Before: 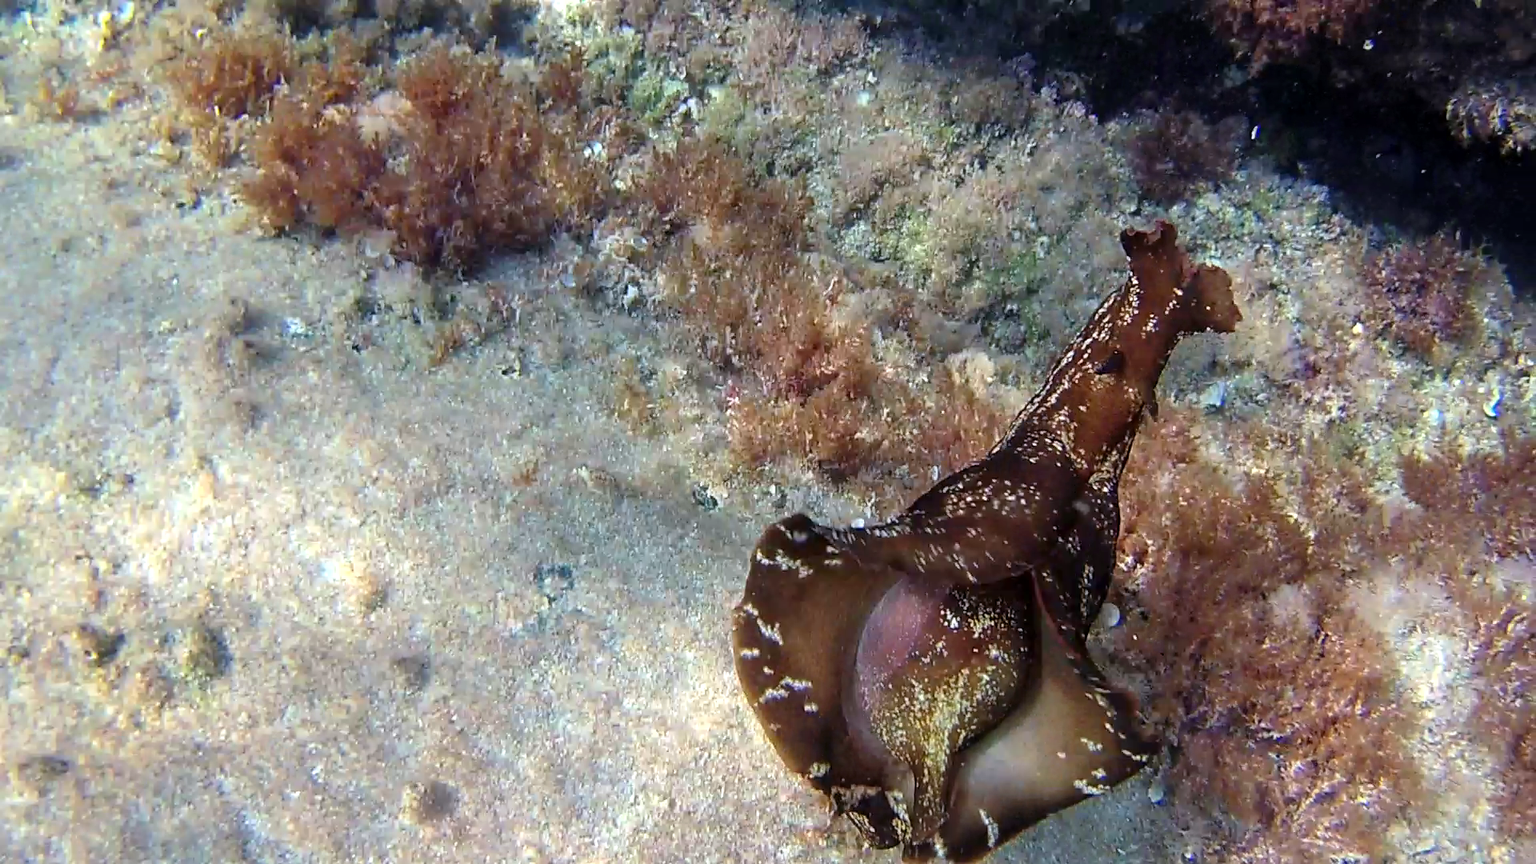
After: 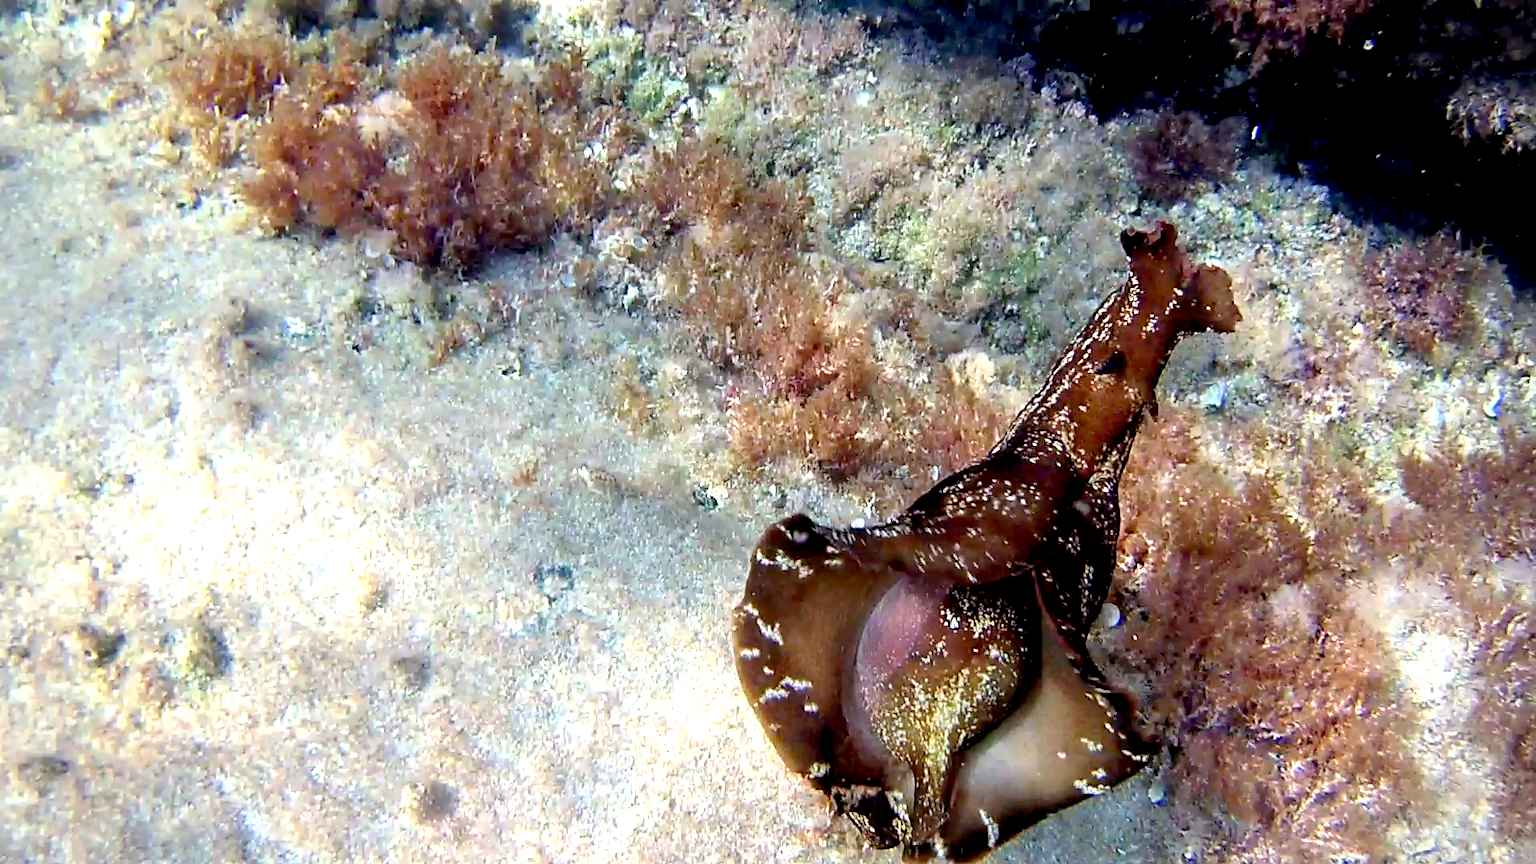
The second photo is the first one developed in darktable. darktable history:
exposure: black level correction 0.012, exposure 0.691 EV, compensate highlight preservation false
vignetting: fall-off radius 61.17%
